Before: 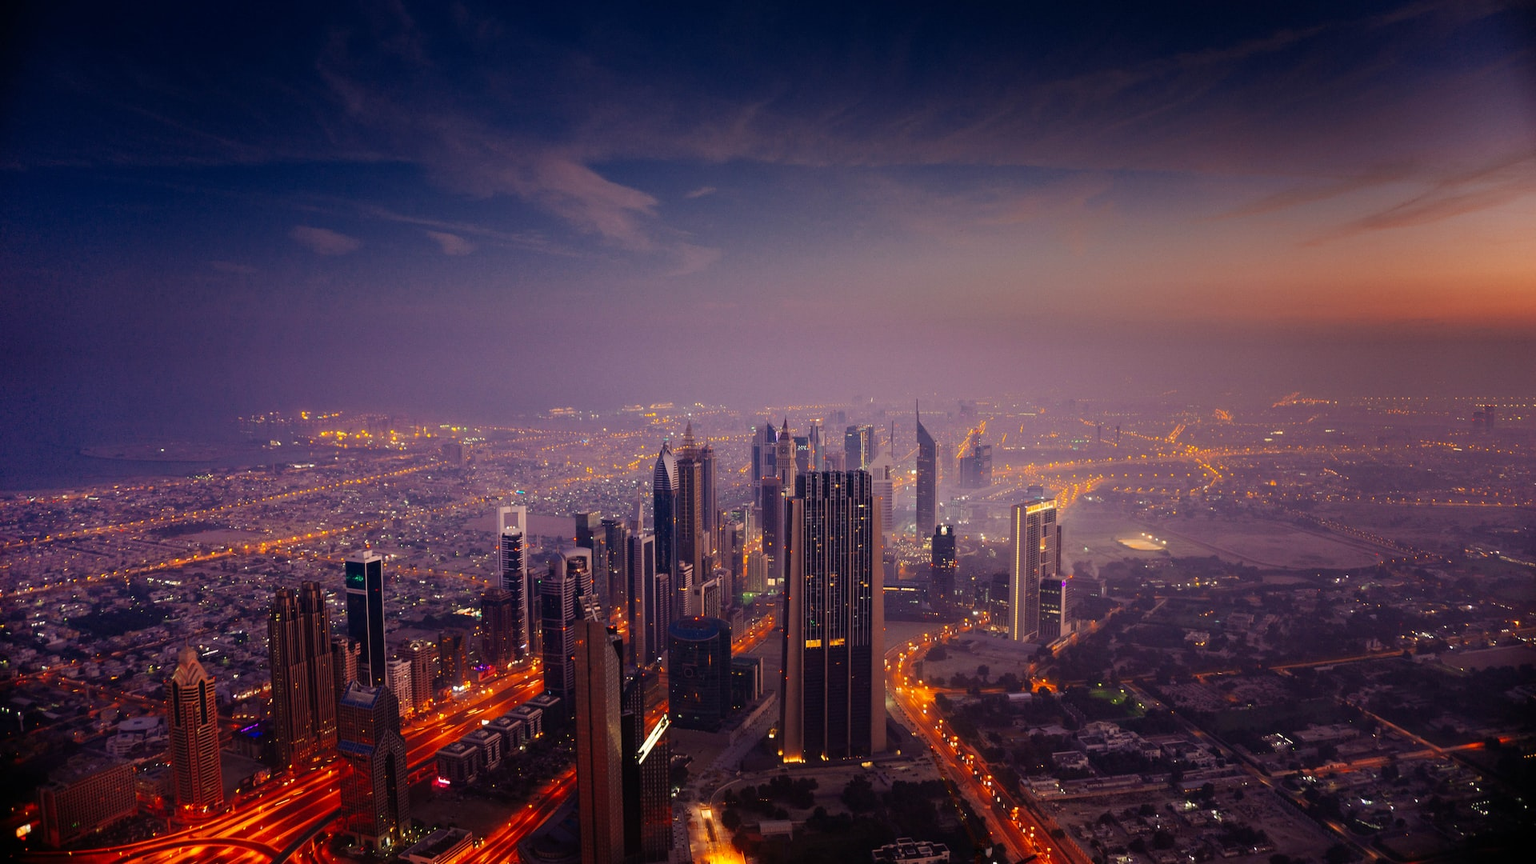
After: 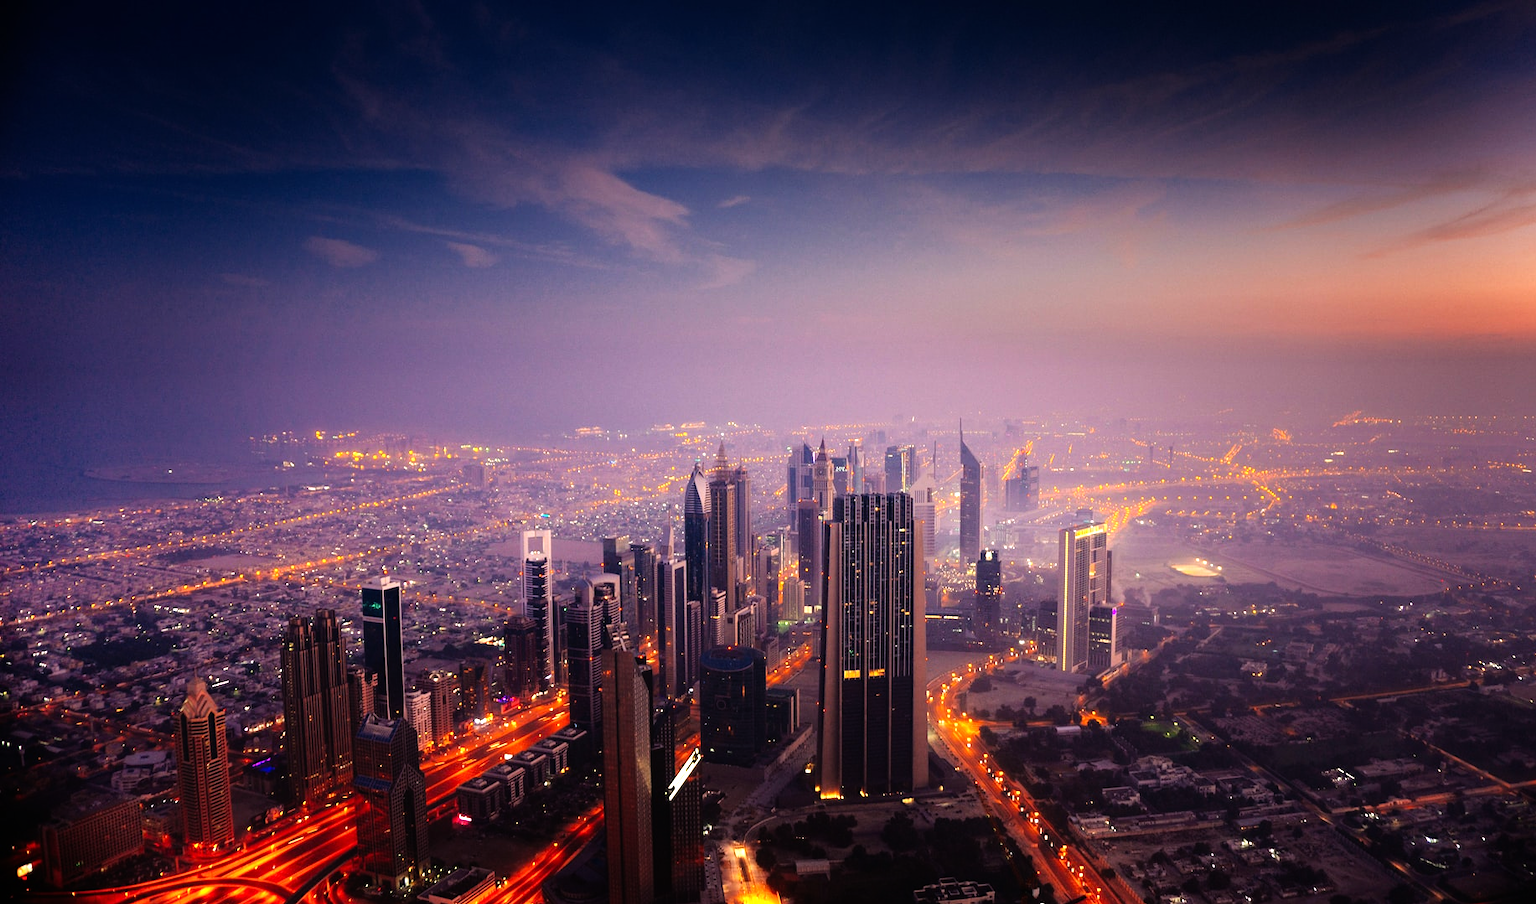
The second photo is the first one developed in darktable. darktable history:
crop: right 4.517%, bottom 0.029%
tone equalizer: -8 EV -1.07 EV, -7 EV -1.02 EV, -6 EV -0.831 EV, -5 EV -0.552 EV, -3 EV 0.589 EV, -2 EV 0.85 EV, -1 EV 1.01 EV, +0 EV 1.06 EV
local contrast: mode bilateral grid, contrast 99, coarseness 100, detail 91%, midtone range 0.2
